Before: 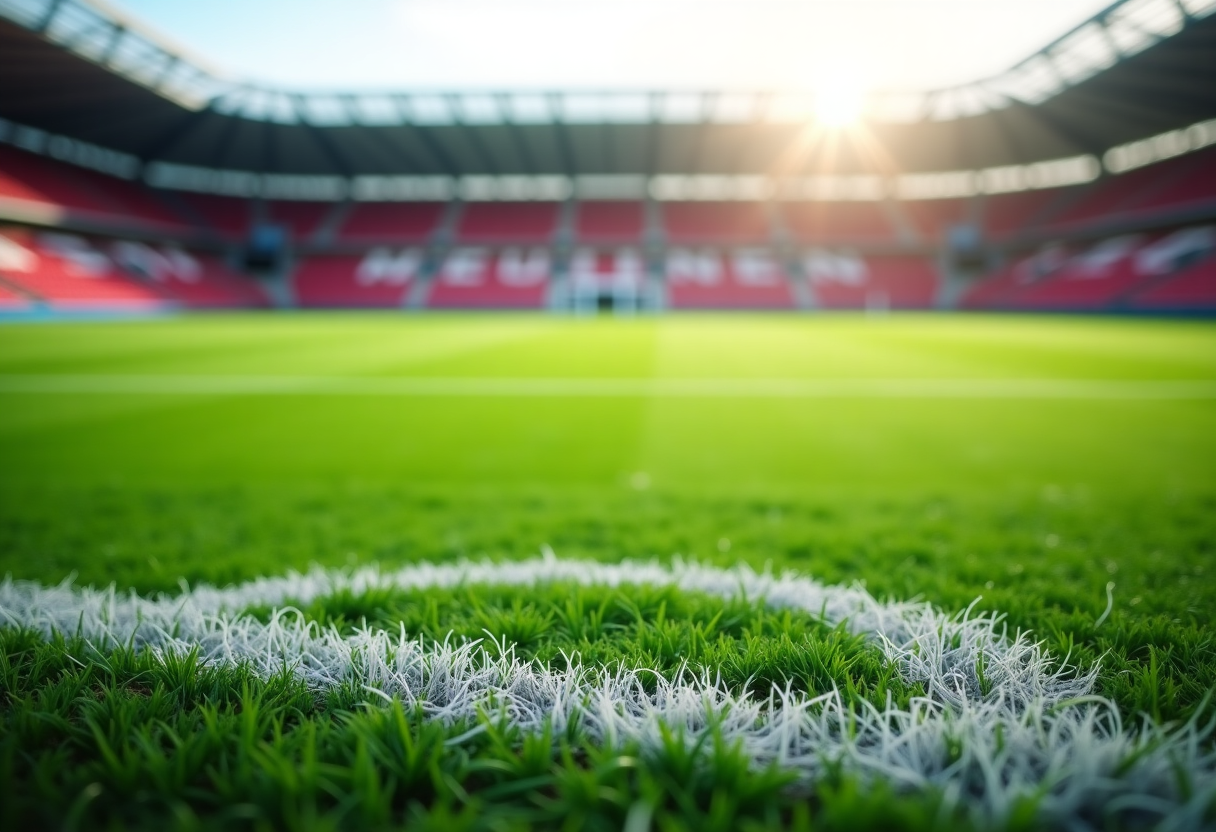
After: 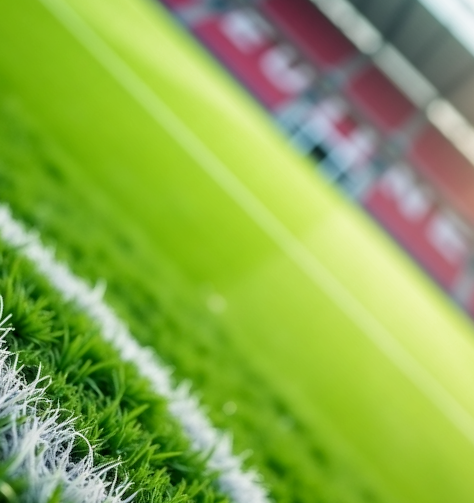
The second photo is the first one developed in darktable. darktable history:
local contrast: on, module defaults
crop and rotate: angle -45.38°, top 16.413%, right 0.909%, bottom 11.669%
filmic rgb: black relative exposure -11.96 EV, white relative exposure 2.81 EV, threshold 2.99 EV, target black luminance 0%, hardness 7.99, latitude 70.04%, contrast 1.14, highlights saturation mix 11.15%, shadows ↔ highlights balance -0.388%, add noise in highlights 0.002, preserve chrominance max RGB, color science v3 (2019), use custom middle-gray values true, contrast in highlights soft, enable highlight reconstruction true
